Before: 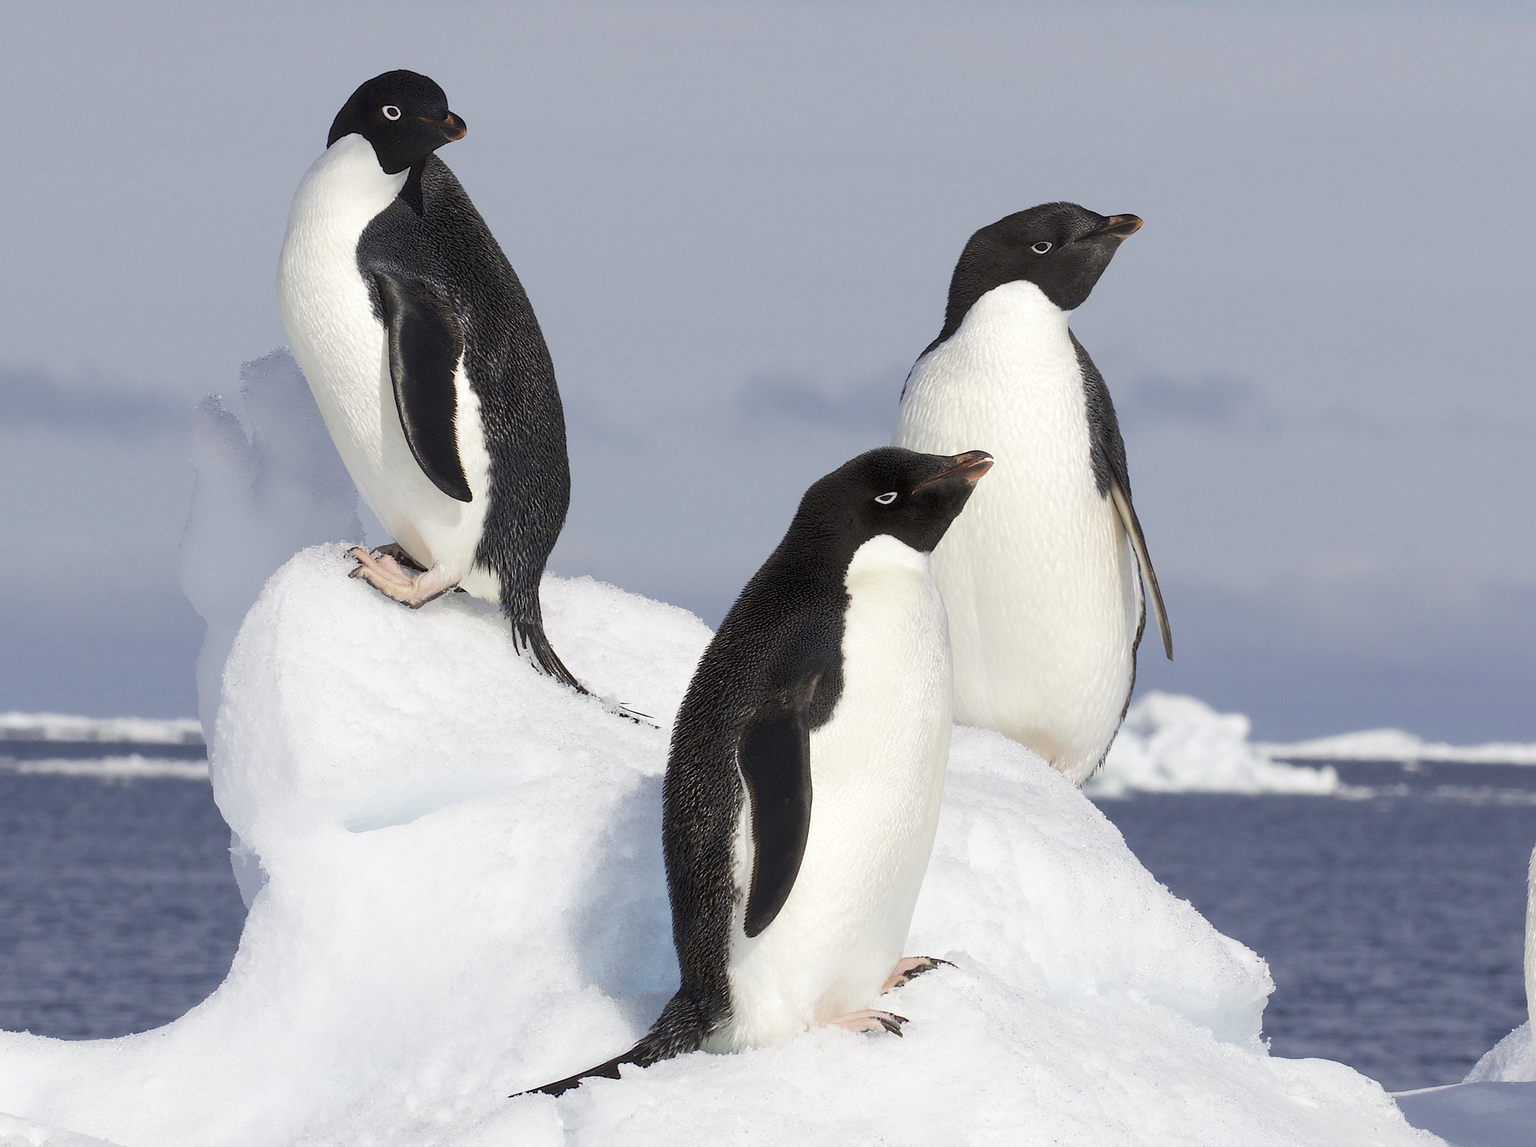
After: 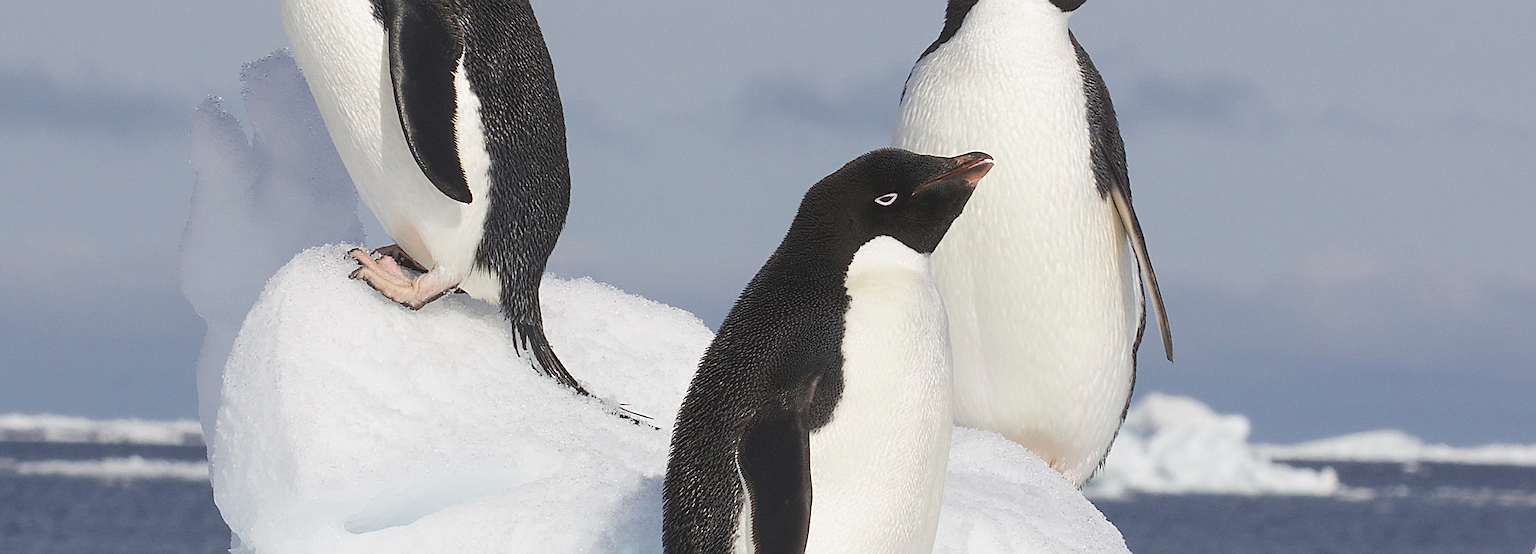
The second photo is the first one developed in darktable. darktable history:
crop and rotate: top 26.056%, bottom 25.543%
sharpen: on, module defaults
exposure: black level correction -0.015, exposure -0.125 EV, compensate highlight preservation false
tone equalizer: on, module defaults
